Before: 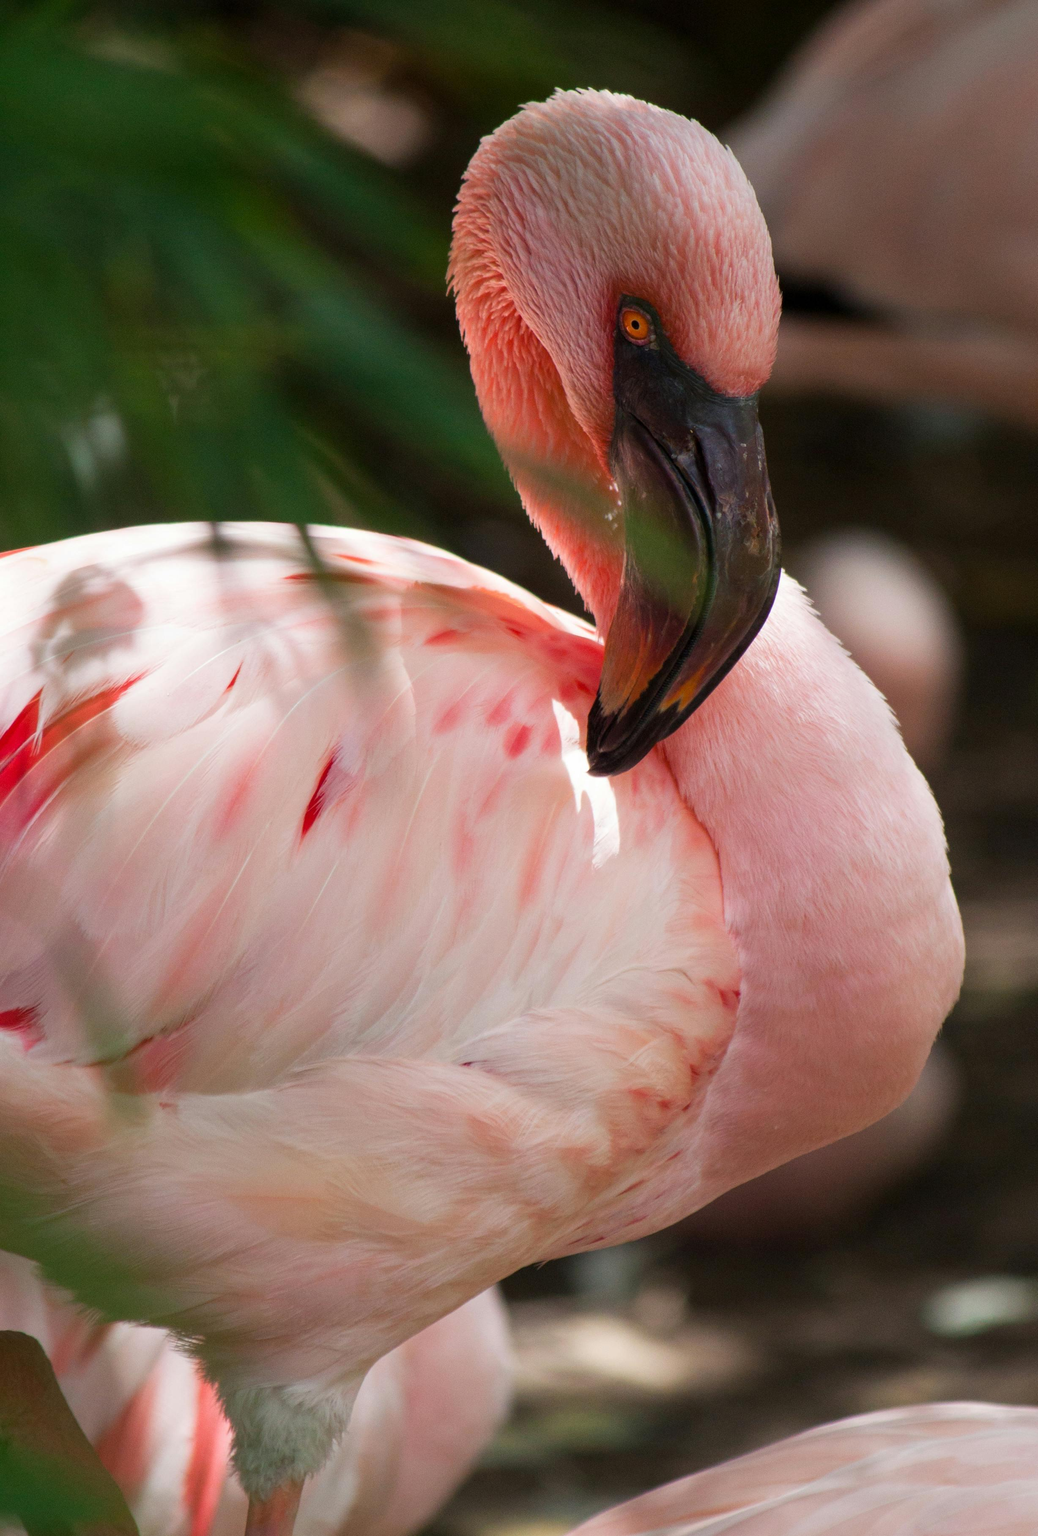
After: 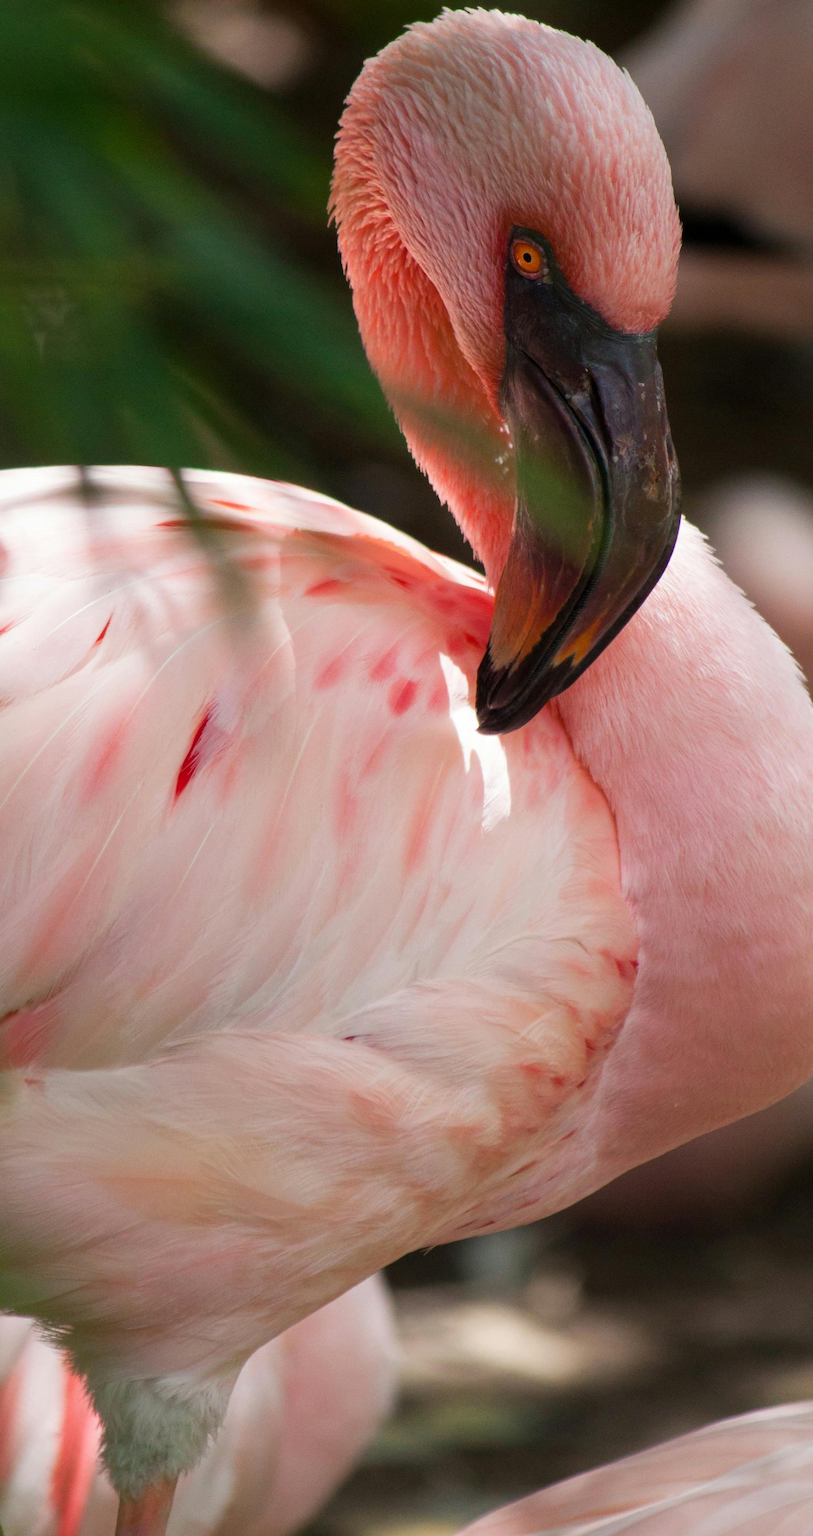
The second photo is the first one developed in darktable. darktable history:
crop and rotate: left 13.151%, top 5.304%, right 12.593%
